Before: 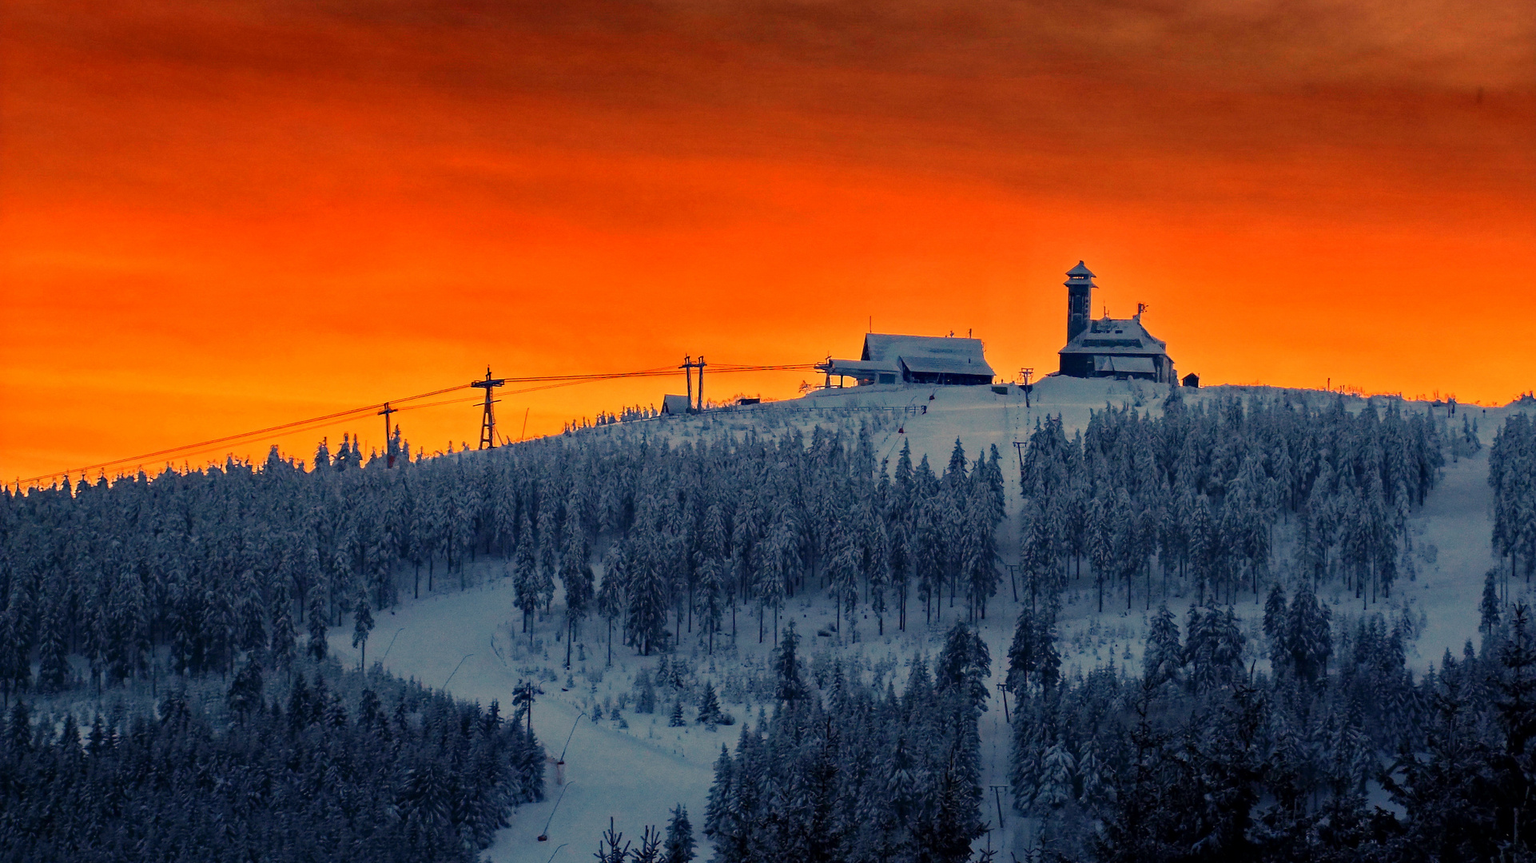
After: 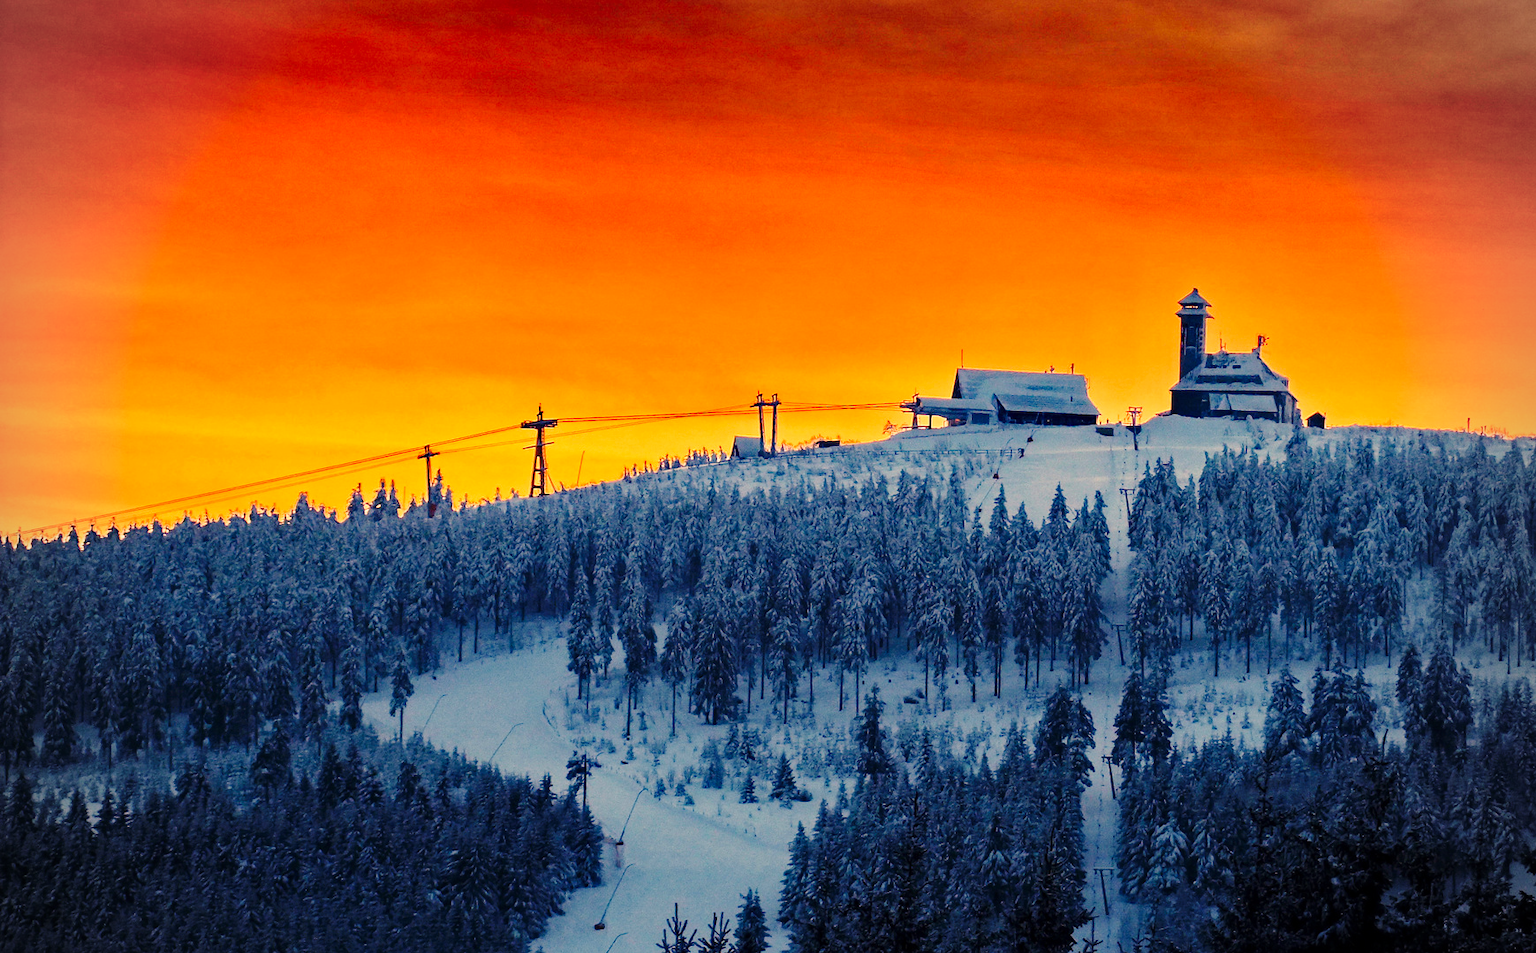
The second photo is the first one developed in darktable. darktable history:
exposure: exposure -0.01 EV, compensate highlight preservation false
crop: right 9.509%, bottom 0.031%
vignetting: unbound false
base curve: curves: ch0 [(0, 0) (0.028, 0.03) (0.121, 0.232) (0.46, 0.748) (0.859, 0.968) (1, 1)], preserve colors none
